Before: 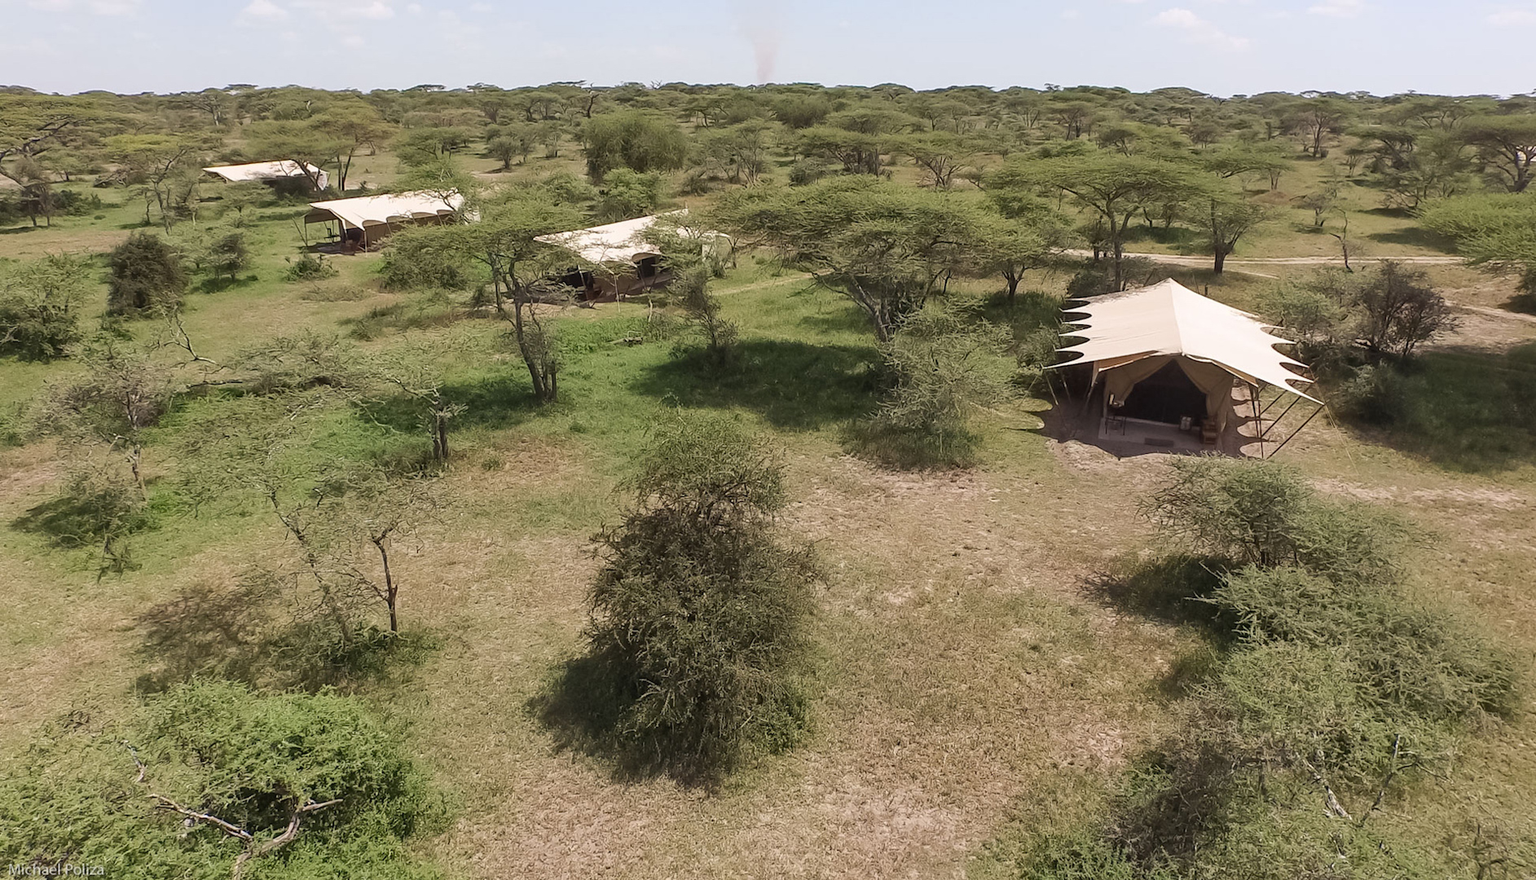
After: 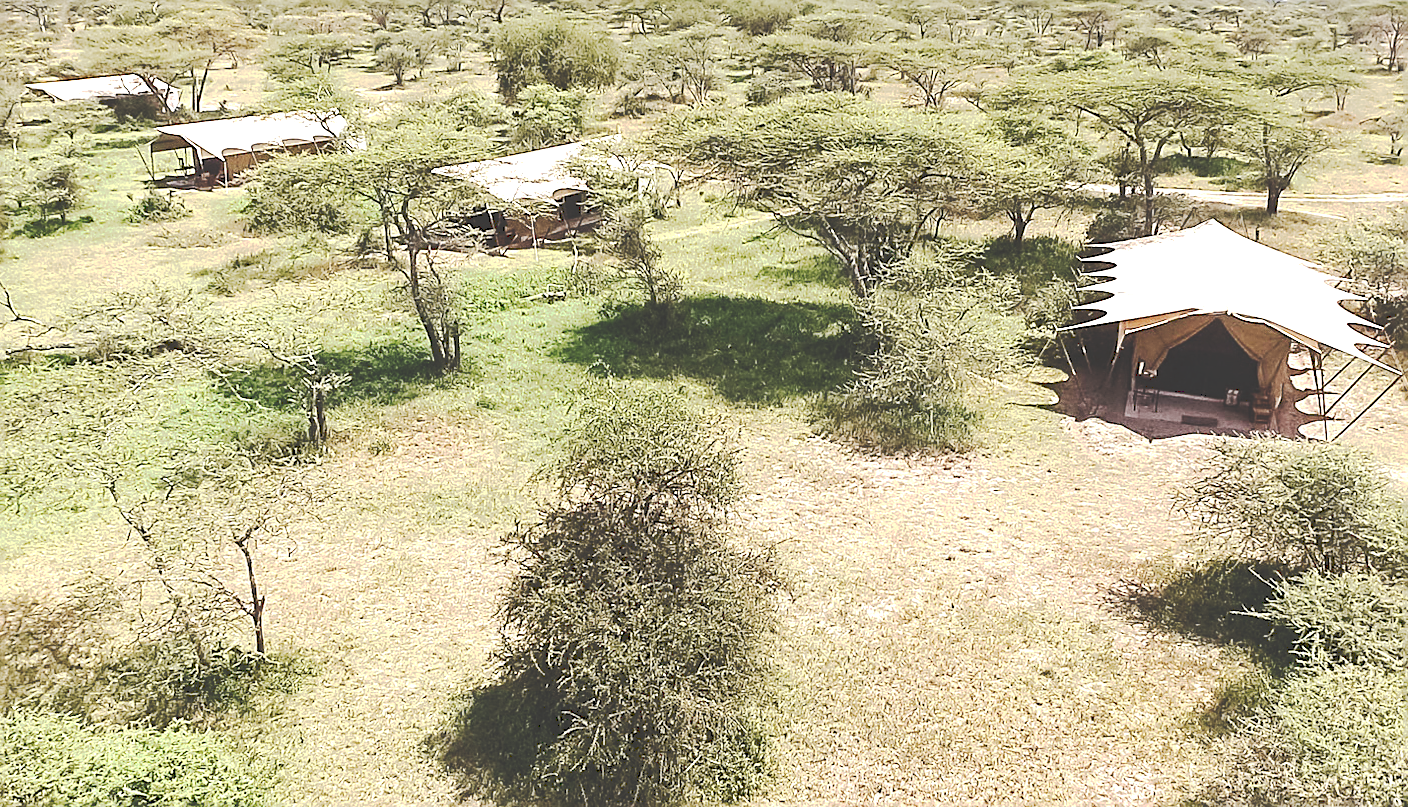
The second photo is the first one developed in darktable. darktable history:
exposure: black level correction 0.001, exposure 1.129 EV, compensate exposure bias true, compensate highlight preservation false
crop and rotate: left 11.831%, top 11.346%, right 13.429%, bottom 13.899%
tone equalizer: -8 EV -0.001 EV, -7 EV 0.001 EV, -6 EV -0.002 EV, -5 EV -0.003 EV, -4 EV -0.062 EV, -3 EV -0.222 EV, -2 EV -0.267 EV, -1 EV 0.105 EV, +0 EV 0.303 EV
tone curve: curves: ch0 [(0, 0) (0.003, 0.219) (0.011, 0.219) (0.025, 0.223) (0.044, 0.226) (0.069, 0.232) (0.1, 0.24) (0.136, 0.245) (0.177, 0.257) (0.224, 0.281) (0.277, 0.324) (0.335, 0.392) (0.399, 0.484) (0.468, 0.585) (0.543, 0.672) (0.623, 0.741) (0.709, 0.788) (0.801, 0.835) (0.898, 0.878) (1, 1)], preserve colors none
sharpen: amount 0.901
